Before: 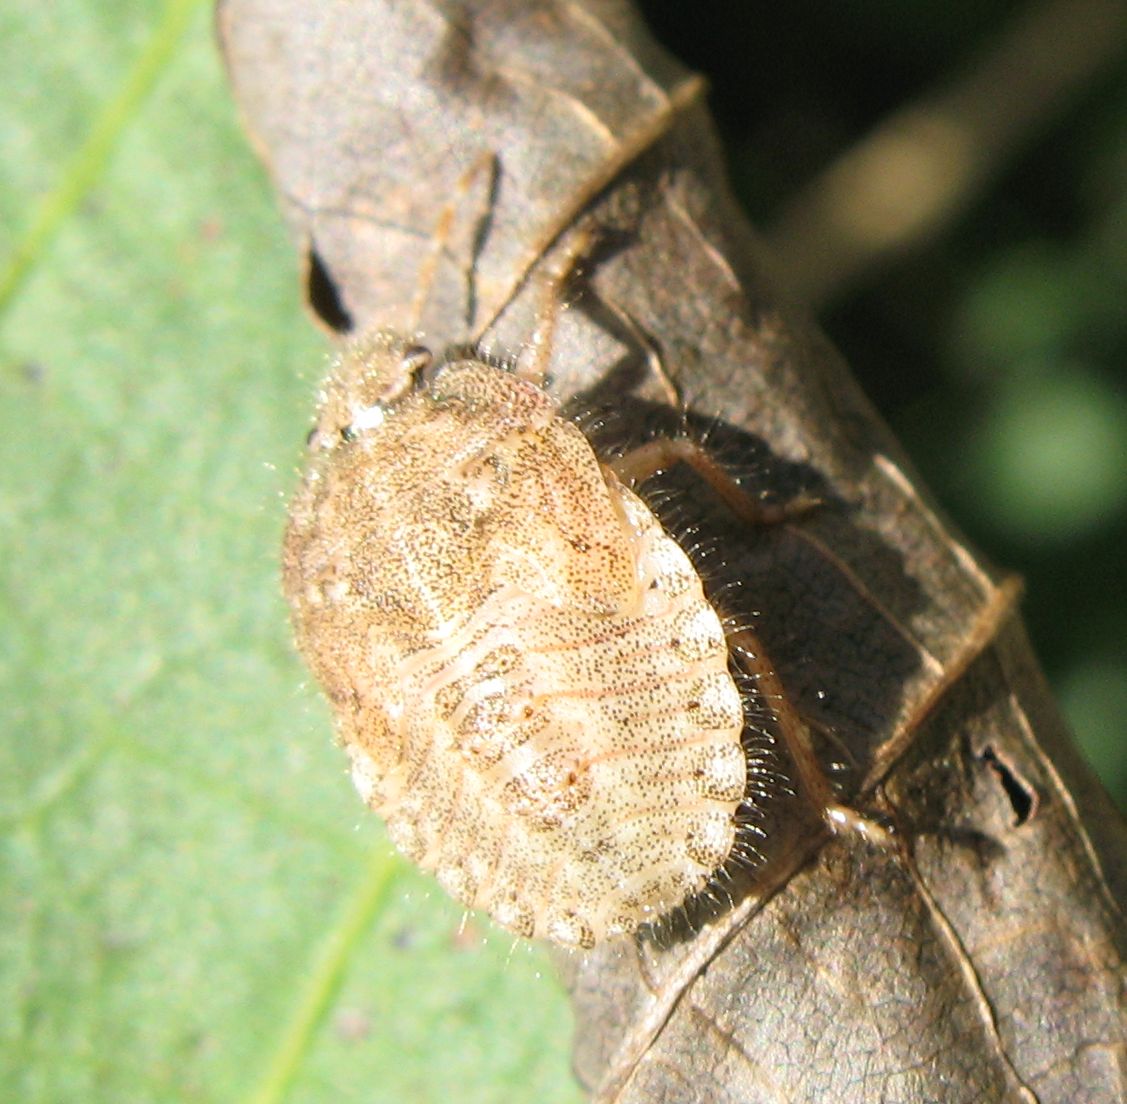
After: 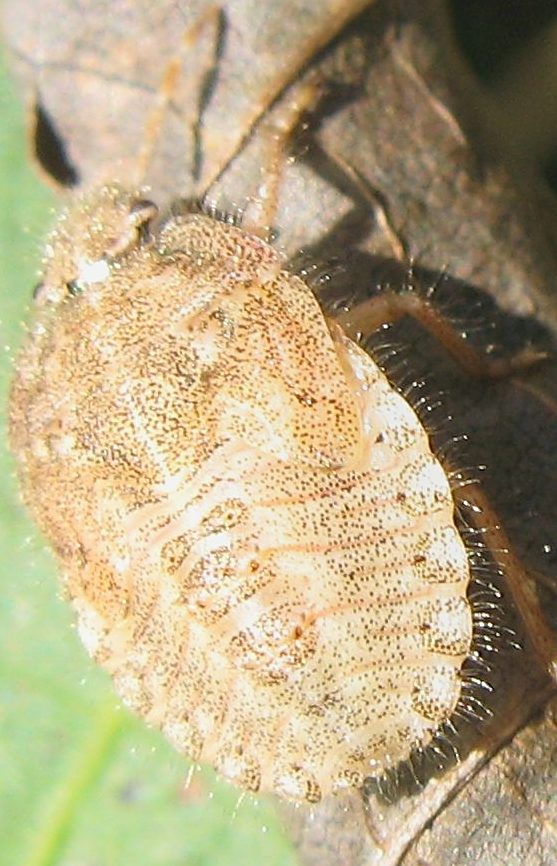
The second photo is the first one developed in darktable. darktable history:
sharpen: on, module defaults
white balance: red 1, blue 1
local contrast: highlights 68%, shadows 68%, detail 82%, midtone range 0.325
crop and rotate: angle 0.02°, left 24.353%, top 13.219%, right 26.156%, bottom 8.224%
